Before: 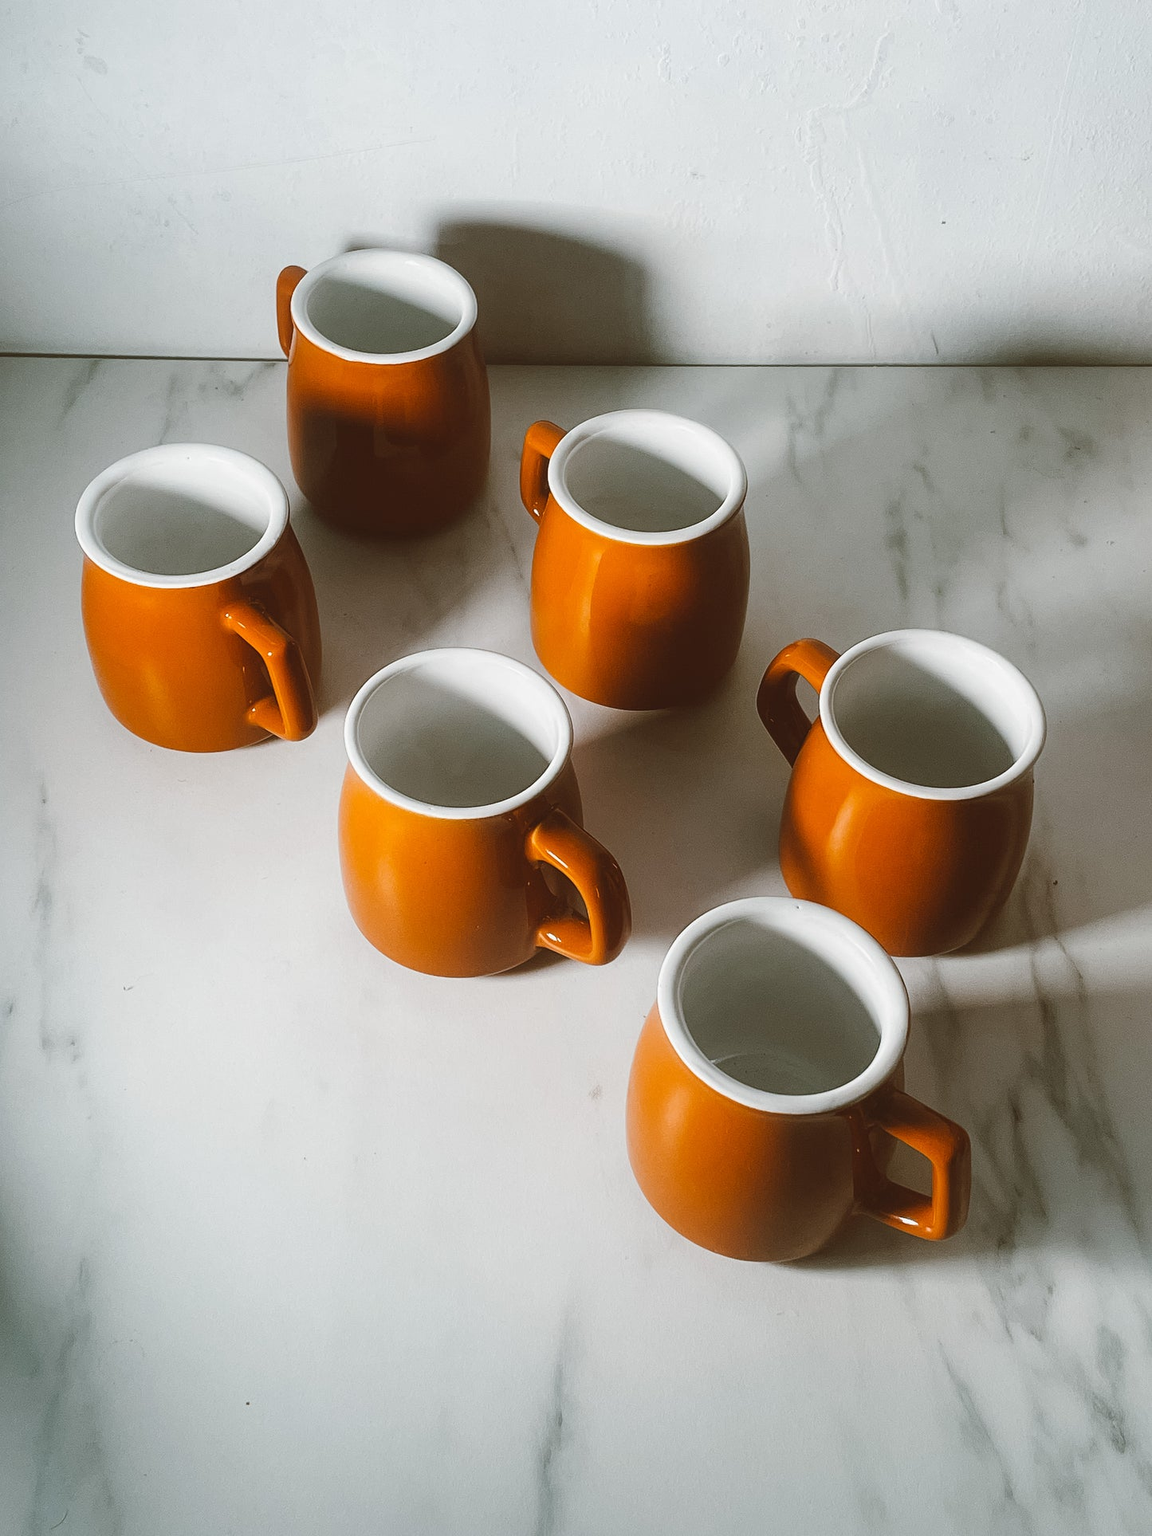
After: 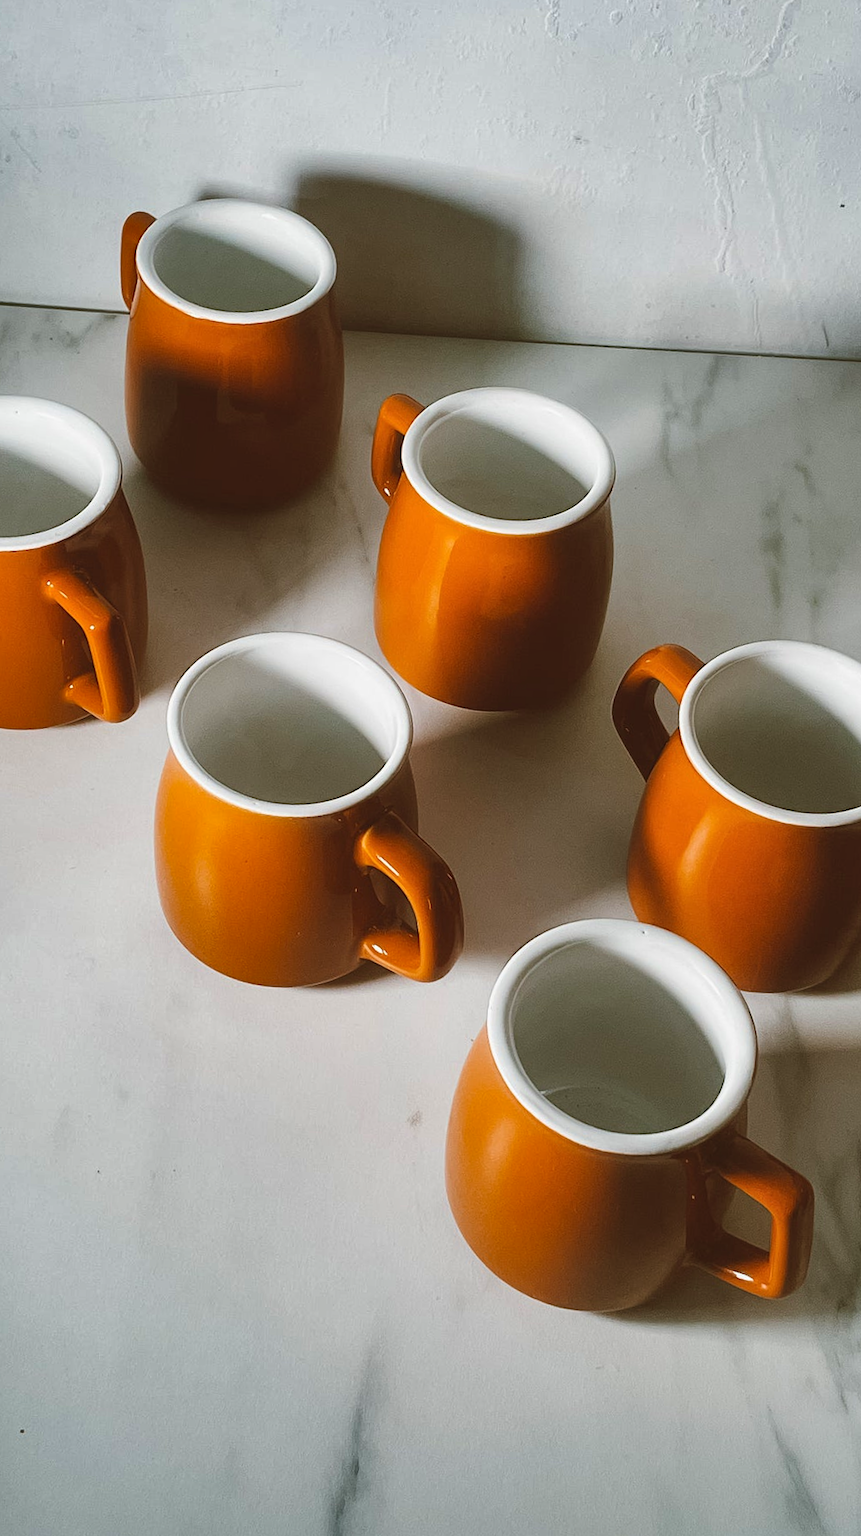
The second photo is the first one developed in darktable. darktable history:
shadows and highlights: radius 117.94, shadows 42.39, highlights -61.58, soften with gaussian
crop and rotate: angle -3.29°, left 14.117%, top 0.037%, right 11.047%, bottom 0.053%
velvia: on, module defaults
